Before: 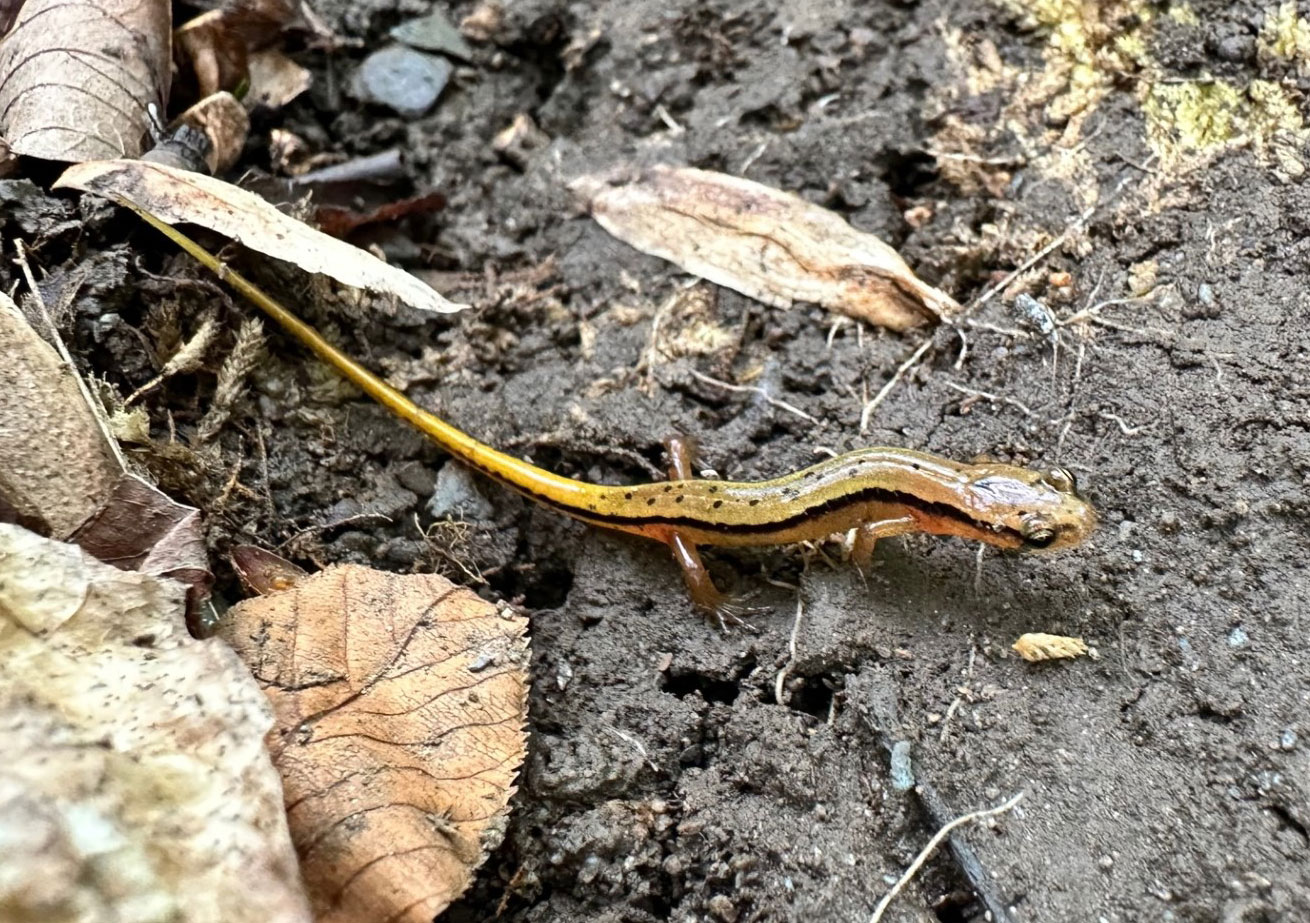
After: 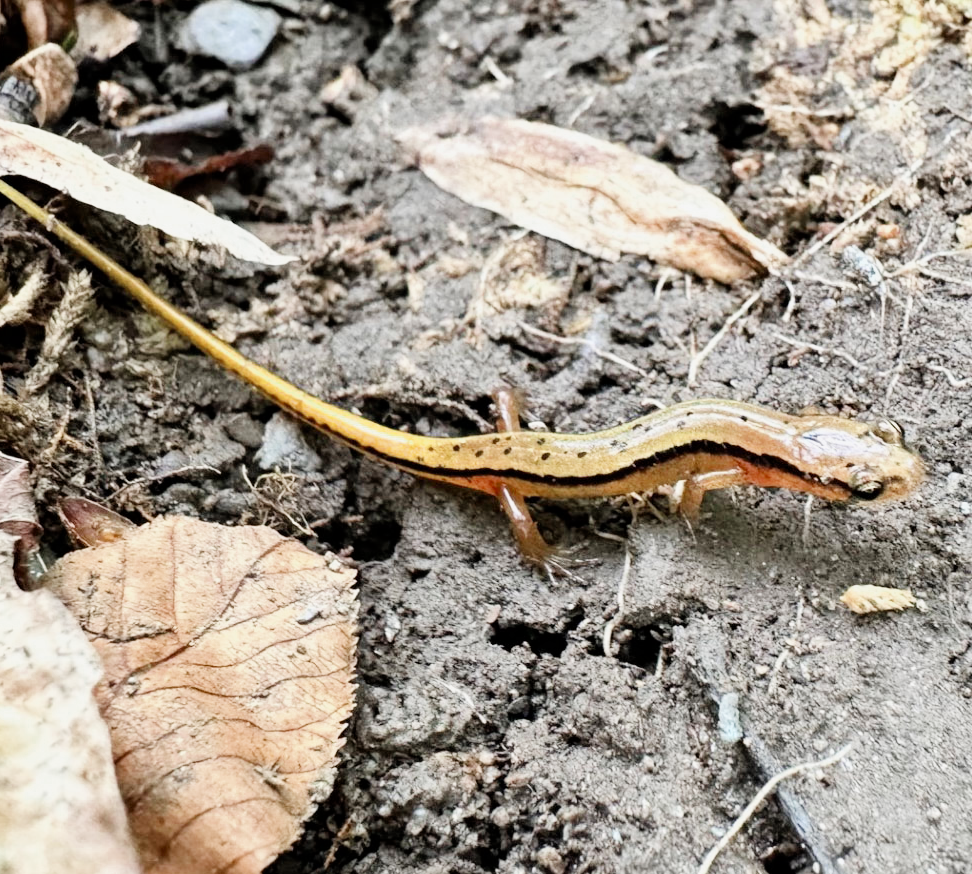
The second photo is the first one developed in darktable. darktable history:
crop and rotate: left 13.15%, top 5.251%, right 12.609%
color zones: curves: ch0 [(0, 0.5) (0.125, 0.4) (0.25, 0.5) (0.375, 0.4) (0.5, 0.4) (0.625, 0.6) (0.75, 0.6) (0.875, 0.5)]; ch1 [(0, 0.4) (0.125, 0.5) (0.25, 0.4) (0.375, 0.4) (0.5, 0.4) (0.625, 0.4) (0.75, 0.5) (0.875, 0.4)]; ch2 [(0, 0.6) (0.125, 0.5) (0.25, 0.5) (0.375, 0.6) (0.5, 0.6) (0.625, 0.5) (0.75, 0.5) (0.875, 0.5)]
exposure: exposure 1.223 EV, compensate highlight preservation false
filmic rgb: black relative exposure -7.65 EV, white relative exposure 4.56 EV, hardness 3.61
